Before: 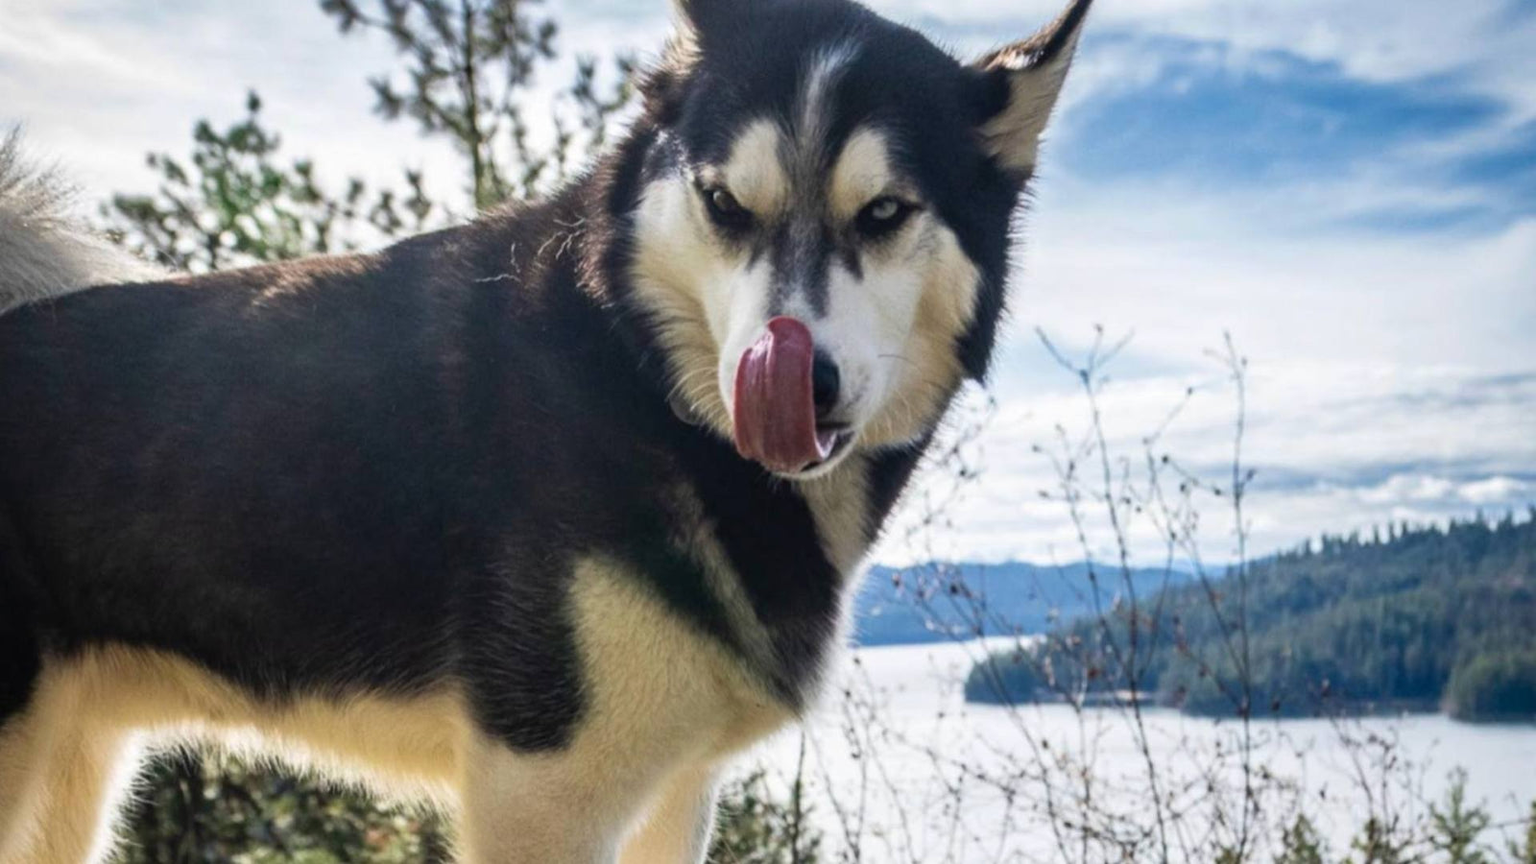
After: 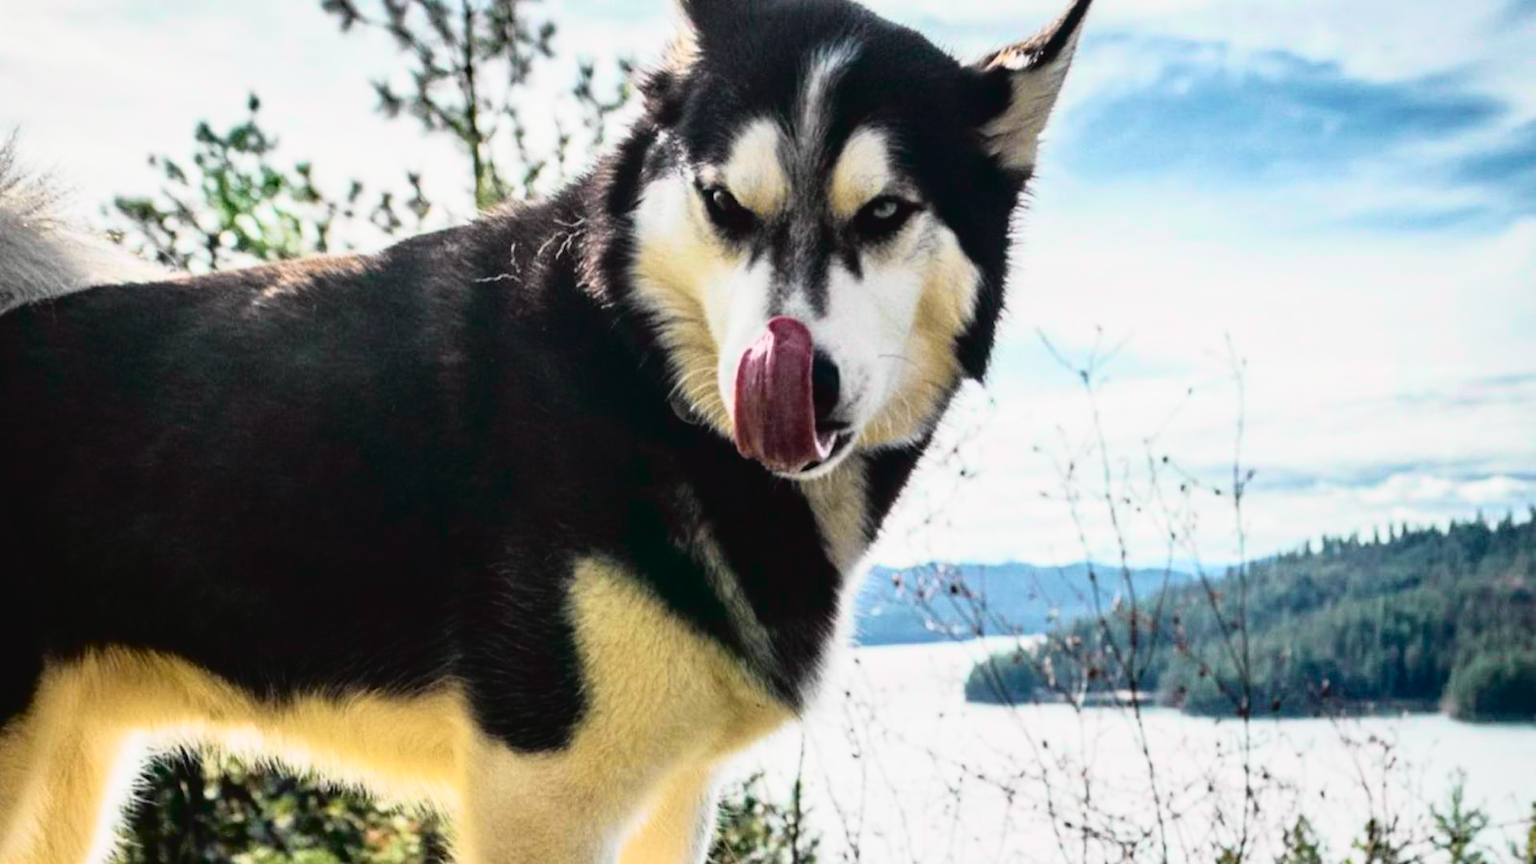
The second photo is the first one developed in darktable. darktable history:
tone curve: curves: ch0 [(0, 0.022) (0.177, 0.086) (0.392, 0.438) (0.704, 0.844) (0.858, 0.938) (1, 0.981)]; ch1 [(0, 0) (0.402, 0.36) (0.476, 0.456) (0.498, 0.497) (0.518, 0.521) (0.58, 0.598) (0.619, 0.65) (0.692, 0.737) (1, 1)]; ch2 [(0, 0) (0.415, 0.438) (0.483, 0.499) (0.503, 0.503) (0.526, 0.532) (0.563, 0.604) (0.626, 0.697) (0.699, 0.753) (0.997, 0.858)], color space Lab, independent channels, preserve colors none
